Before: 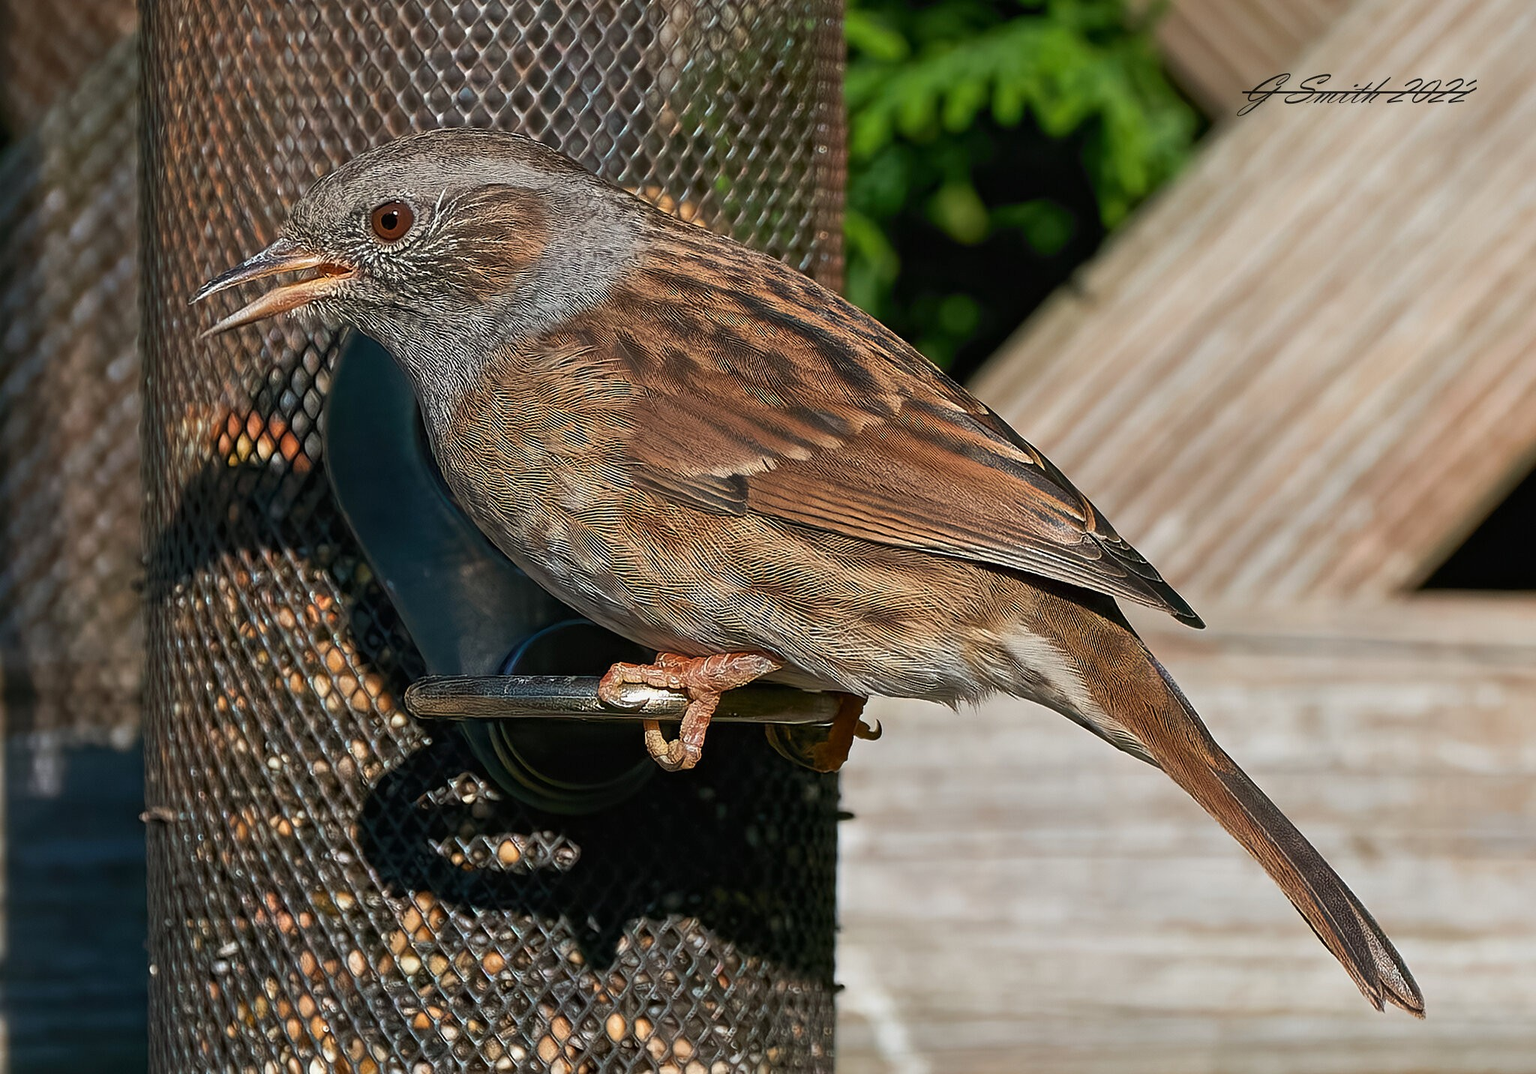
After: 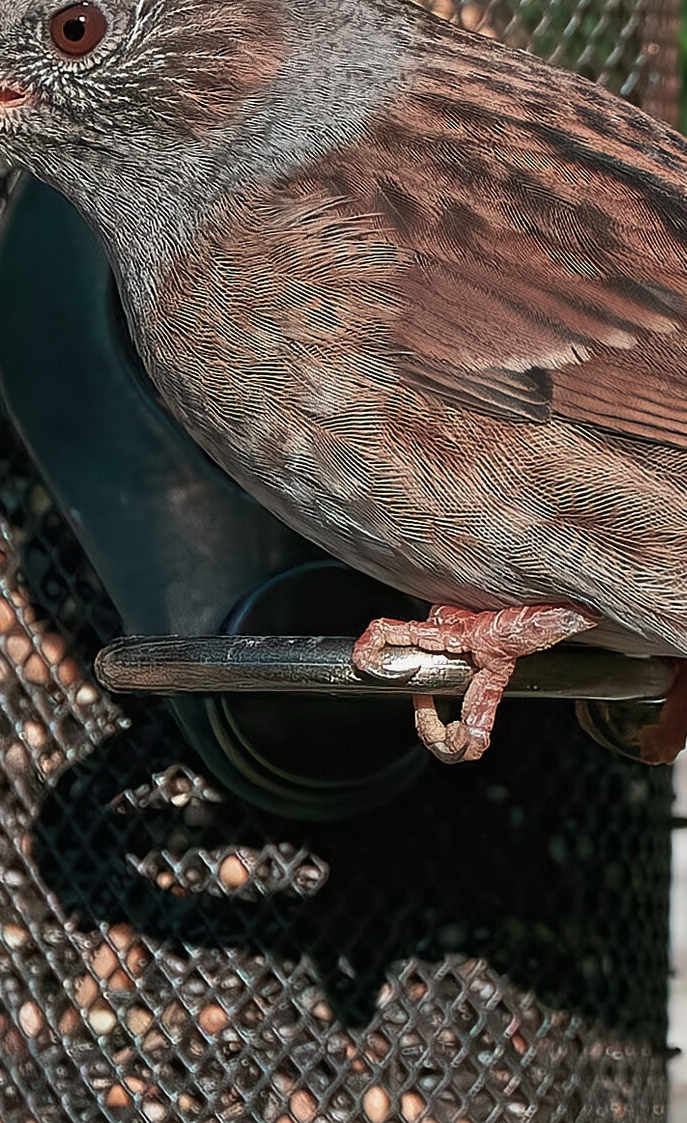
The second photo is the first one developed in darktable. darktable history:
color contrast: blue-yellow contrast 0.62
crop and rotate: left 21.77%, top 18.528%, right 44.676%, bottom 2.997%
